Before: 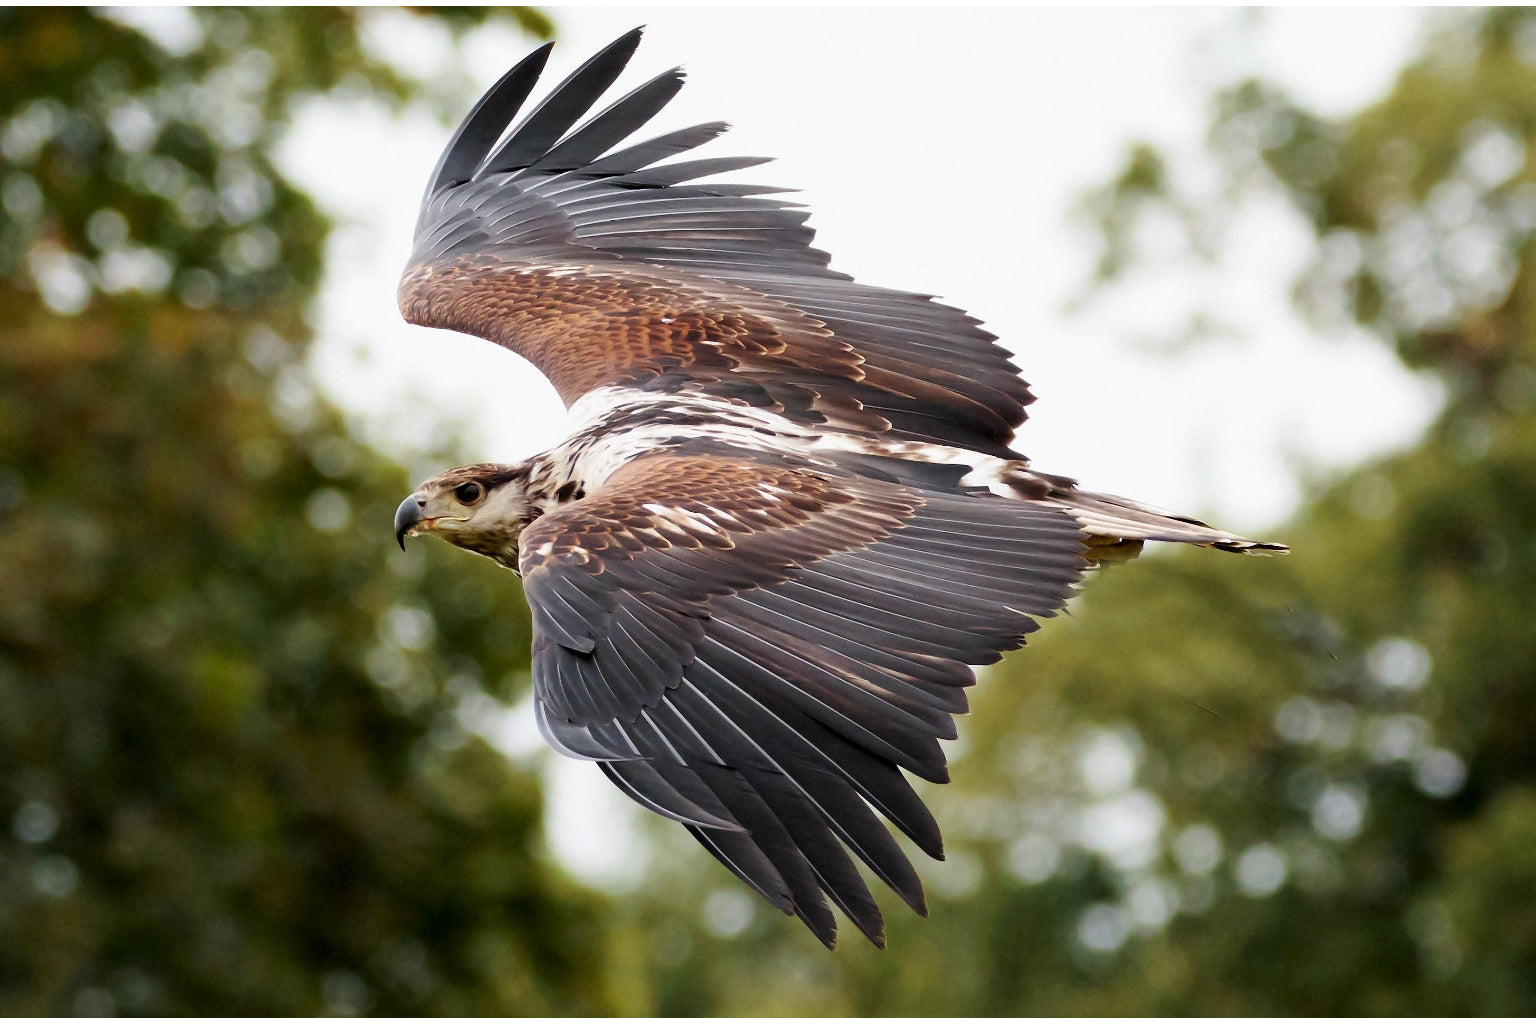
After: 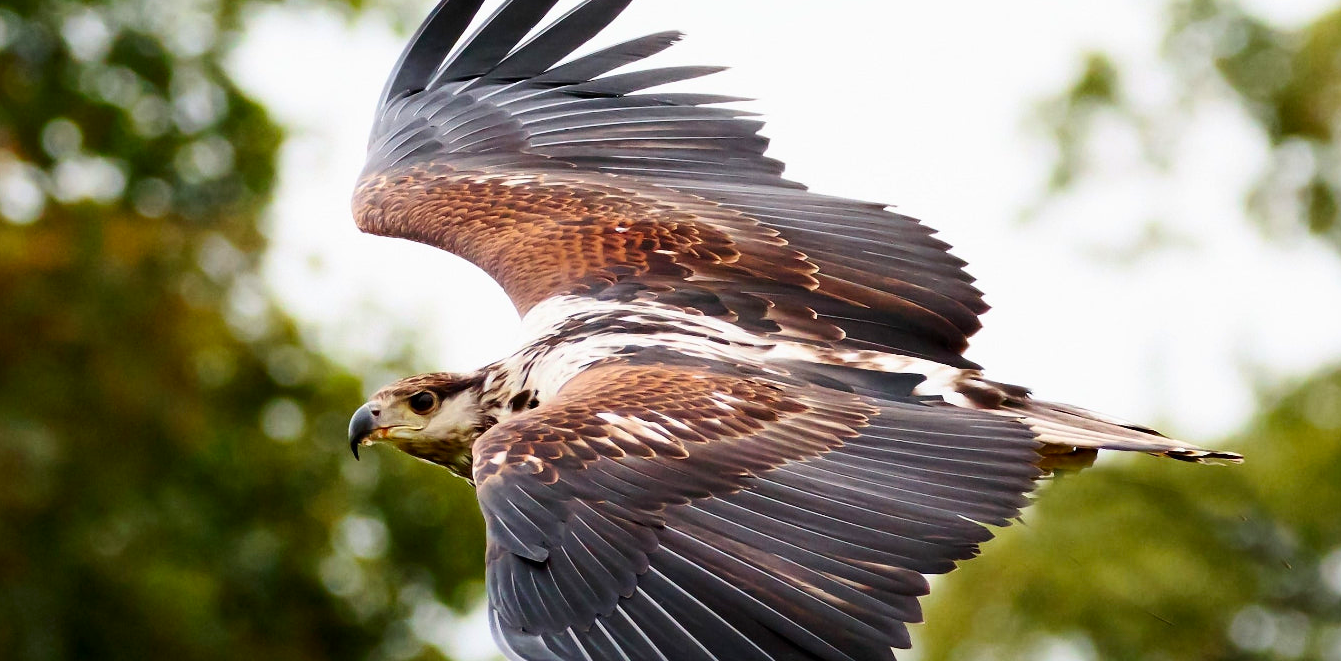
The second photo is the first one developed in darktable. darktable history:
crop: left 3.015%, top 8.969%, right 9.647%, bottom 26.457%
contrast brightness saturation: contrast 0.16, saturation 0.32
